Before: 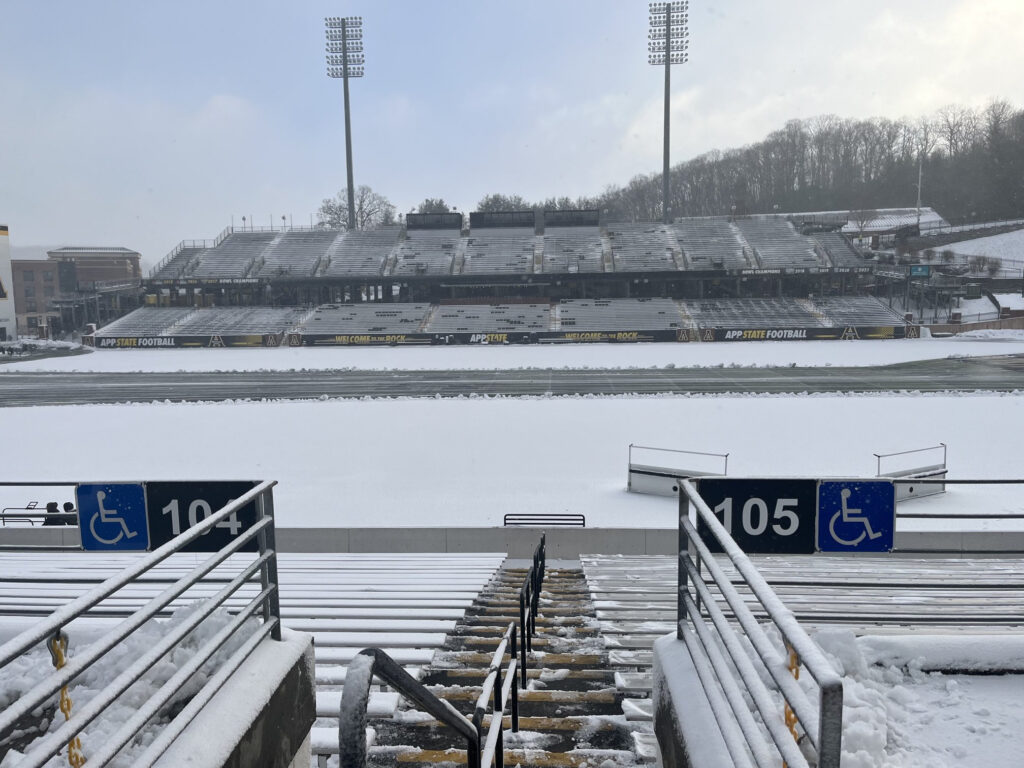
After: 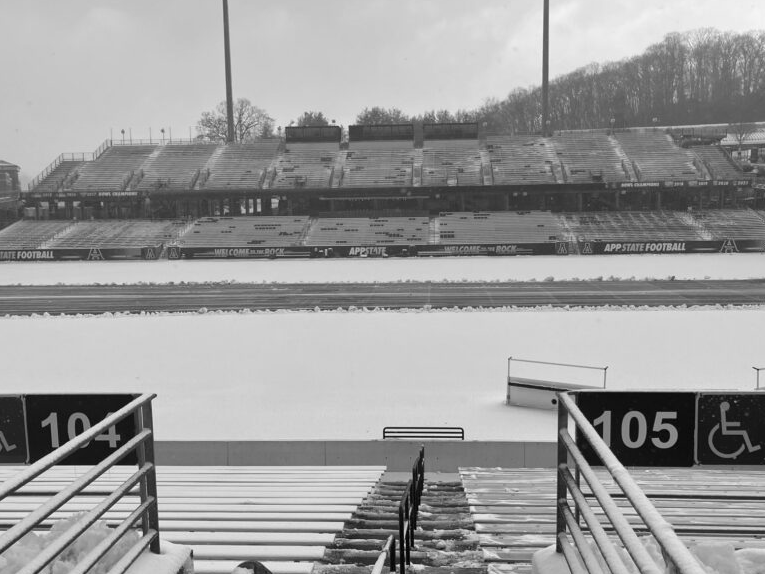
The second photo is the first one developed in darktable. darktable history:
monochrome: on, module defaults
crop and rotate: left 11.831%, top 11.346%, right 13.429%, bottom 13.899%
